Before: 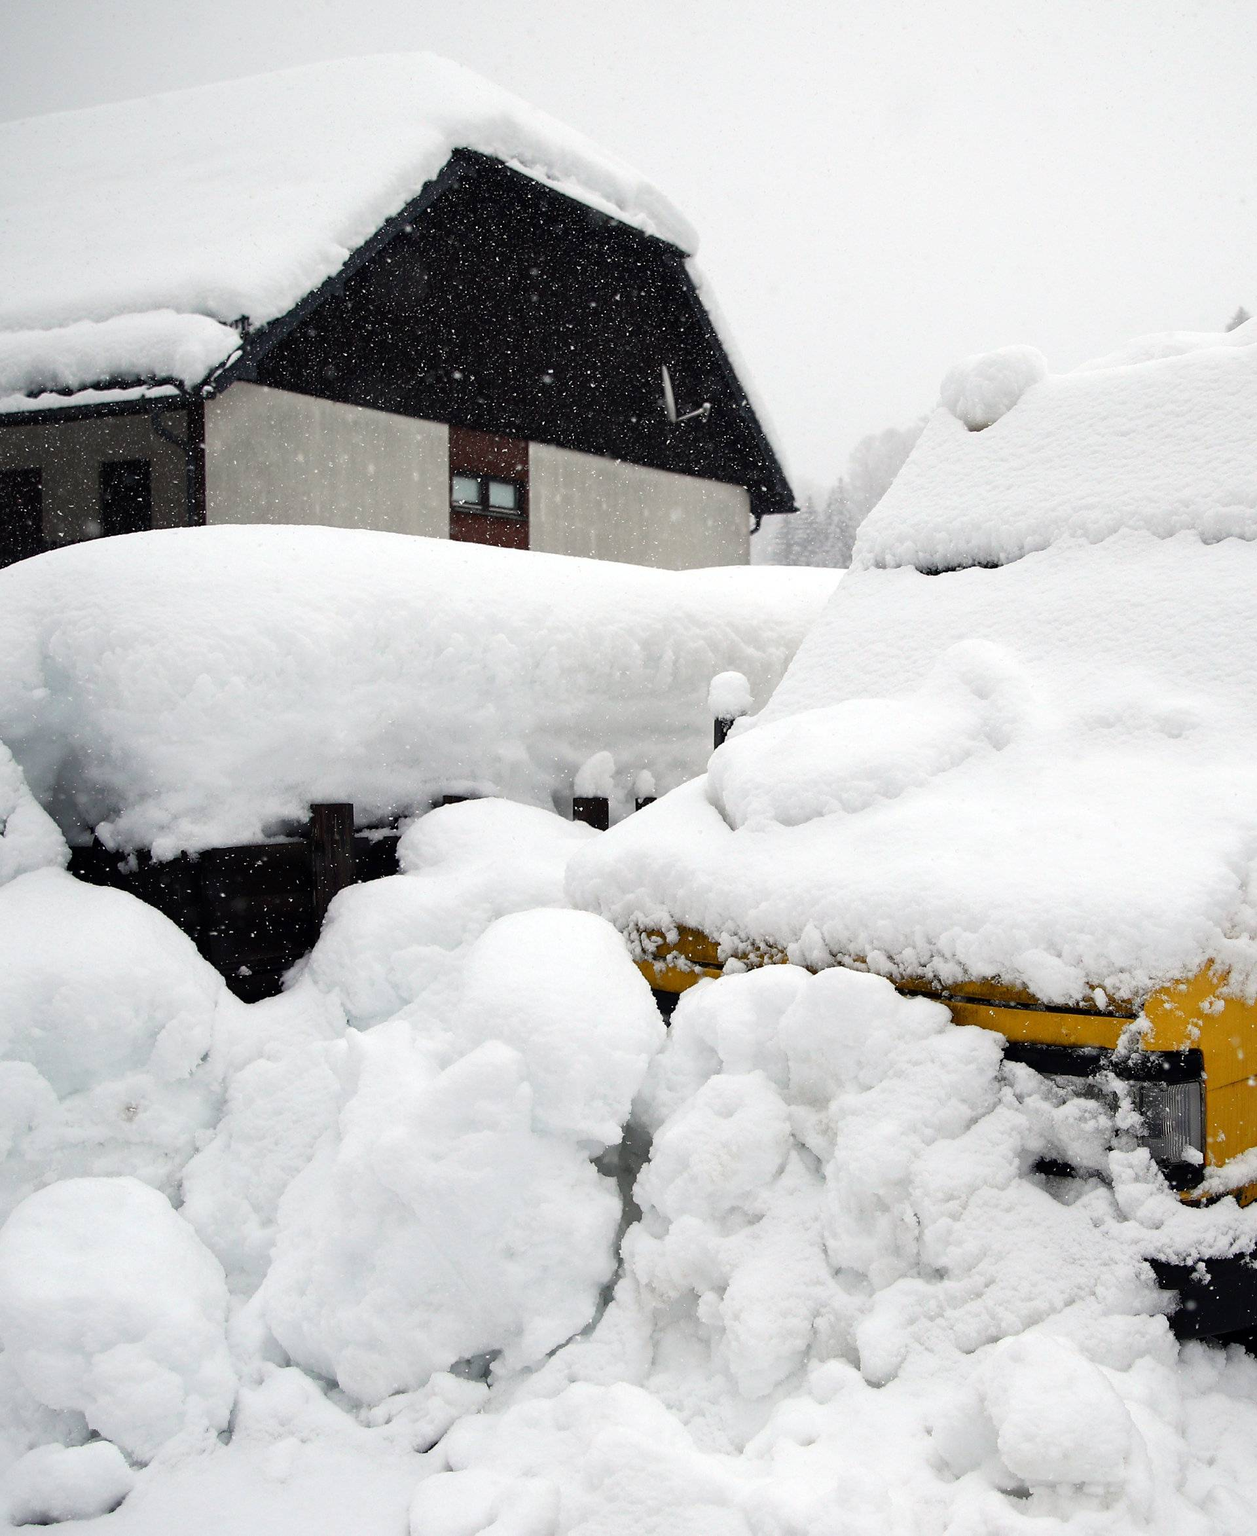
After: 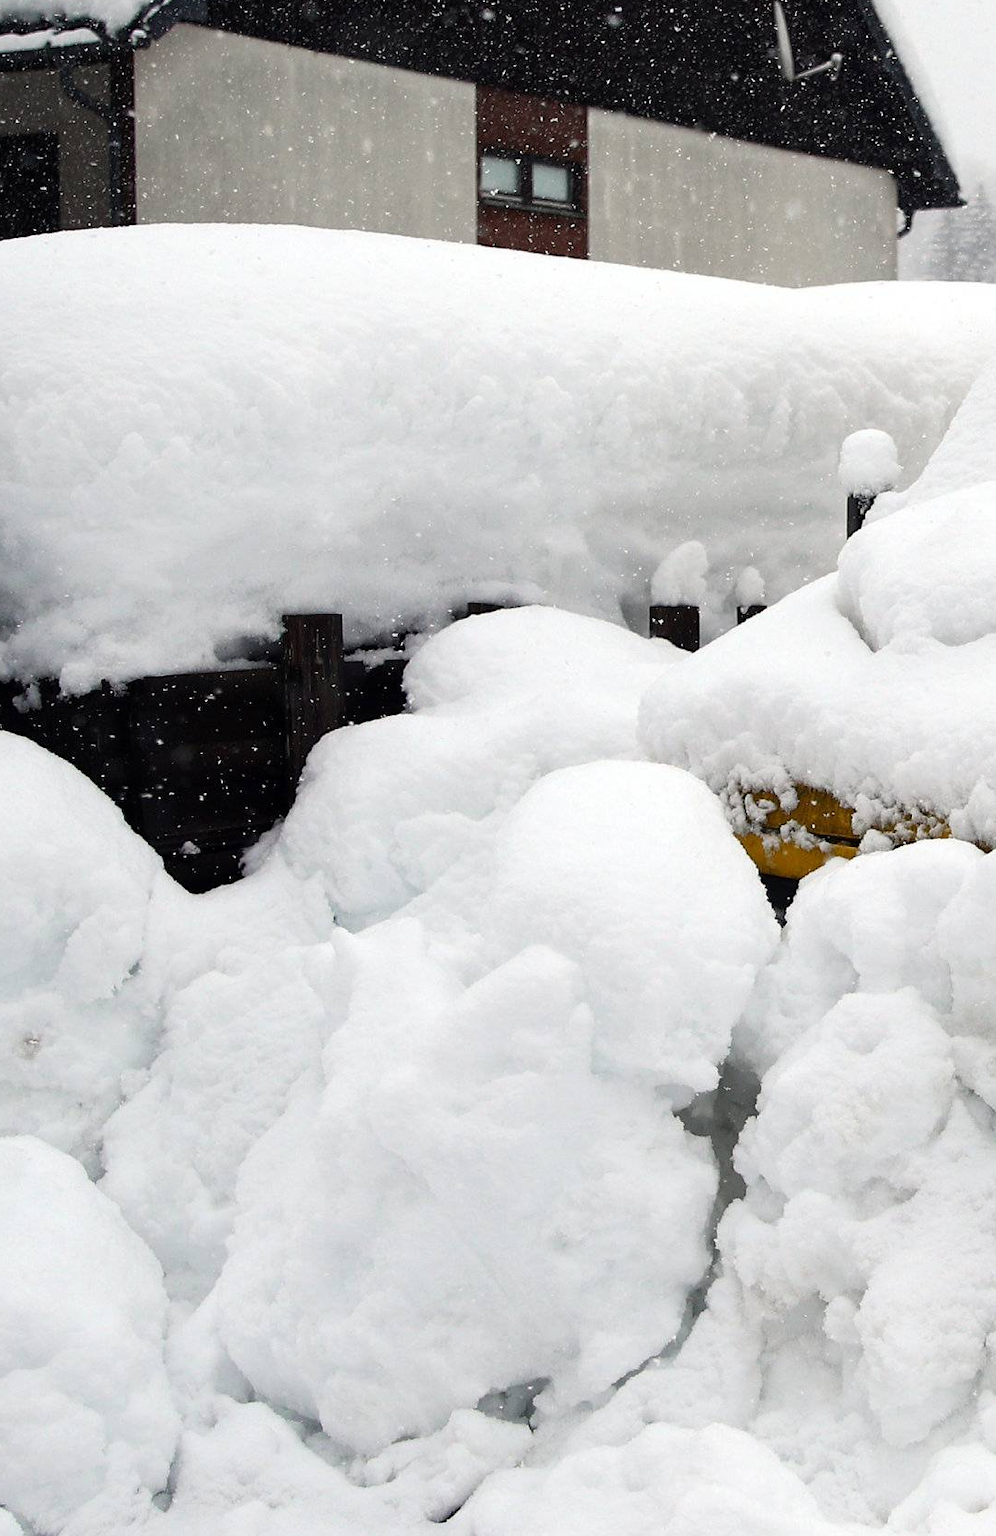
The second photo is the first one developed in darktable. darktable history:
crop: left 8.696%, top 23.772%, right 34.619%, bottom 4.731%
